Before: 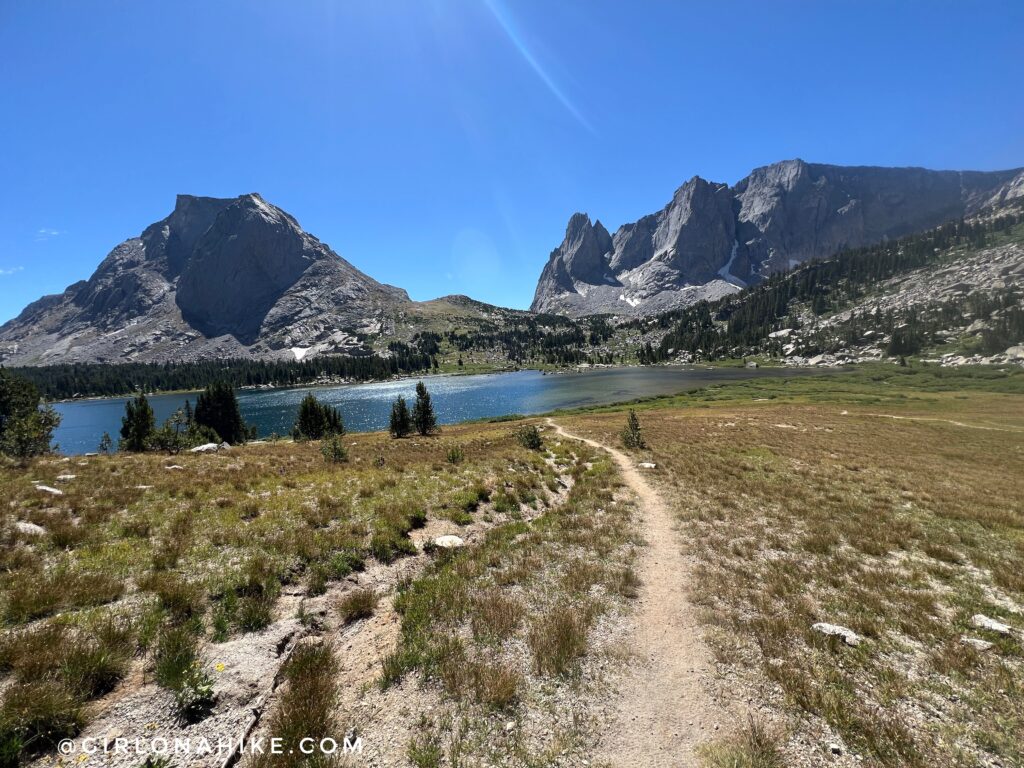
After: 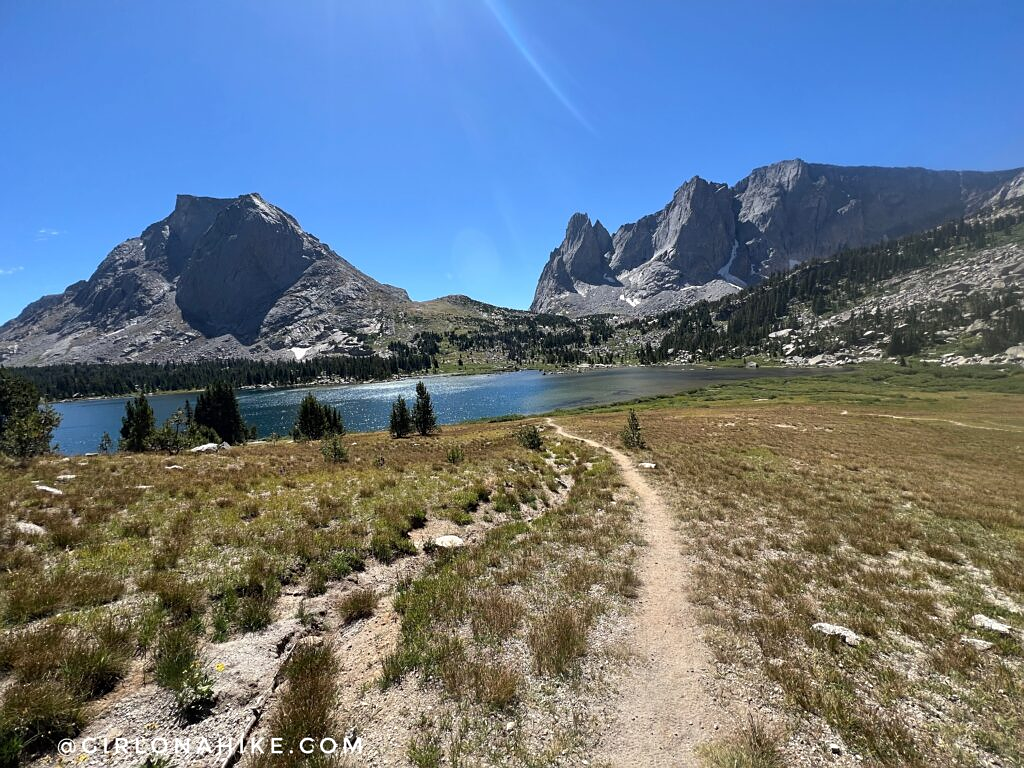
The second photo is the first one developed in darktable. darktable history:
sharpen: radius 1.022
